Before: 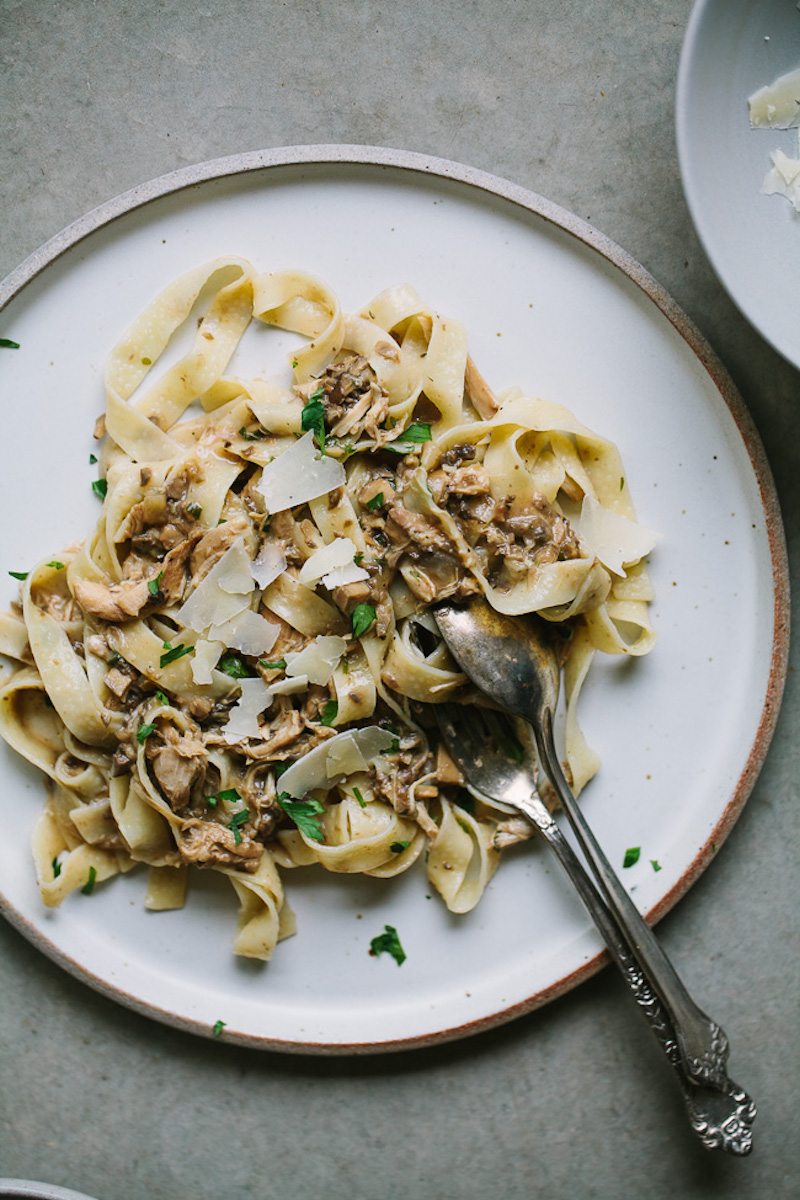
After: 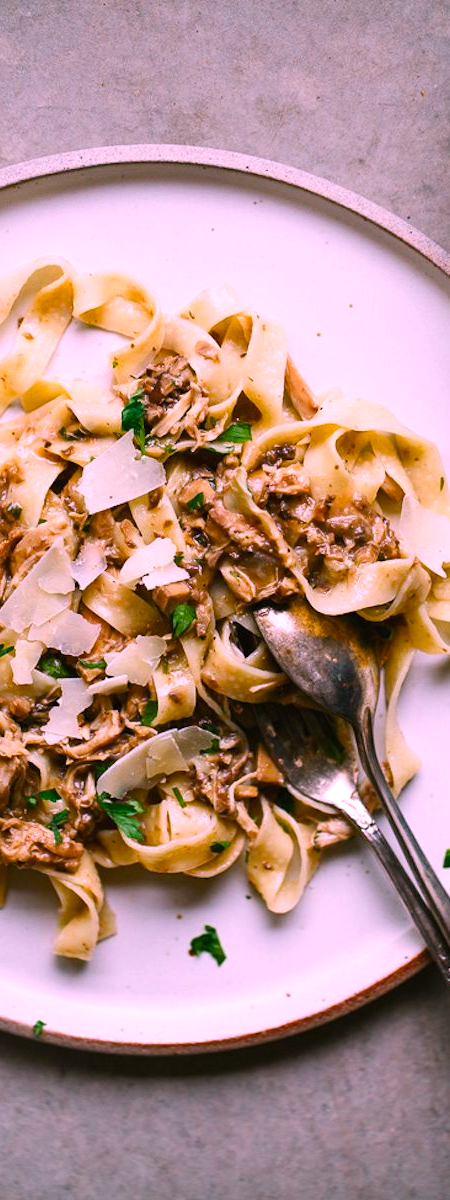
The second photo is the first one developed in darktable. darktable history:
white balance: red 1.188, blue 1.11
color balance rgb: linear chroma grading › shadows 16%, perceptual saturation grading › global saturation 8%, perceptual saturation grading › shadows 4%, perceptual brilliance grading › global brilliance 2%, perceptual brilliance grading › highlights 8%, perceptual brilliance grading › shadows -4%, global vibrance 16%, saturation formula JzAzBz (2021)
crop and rotate: left 22.516%, right 21.234%
